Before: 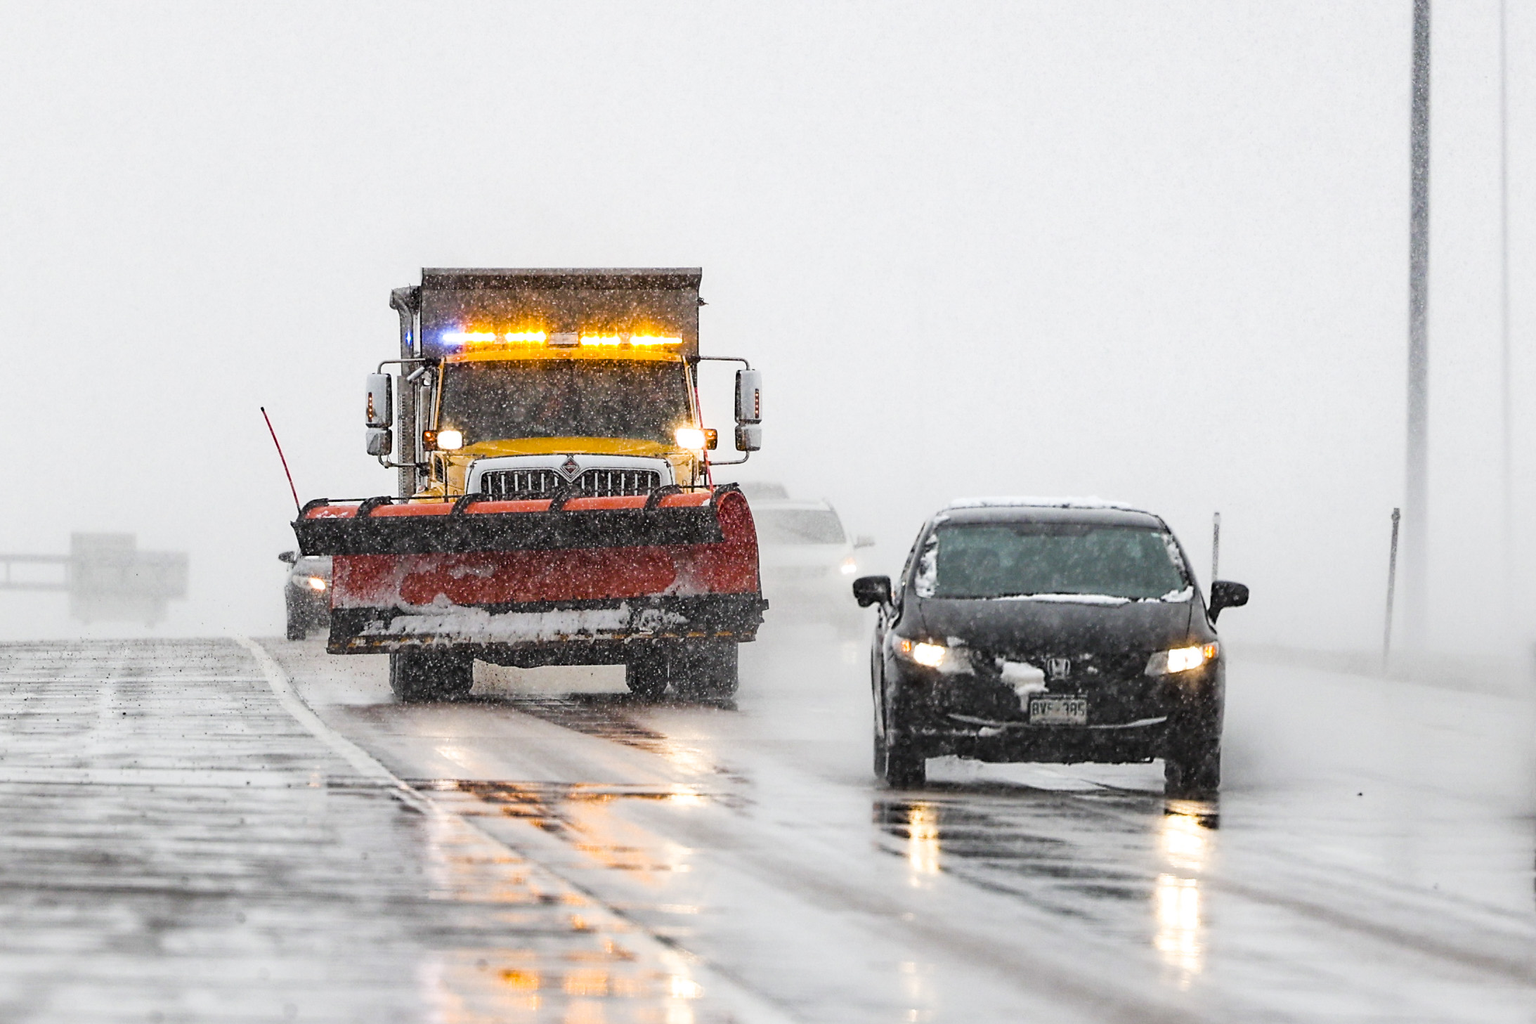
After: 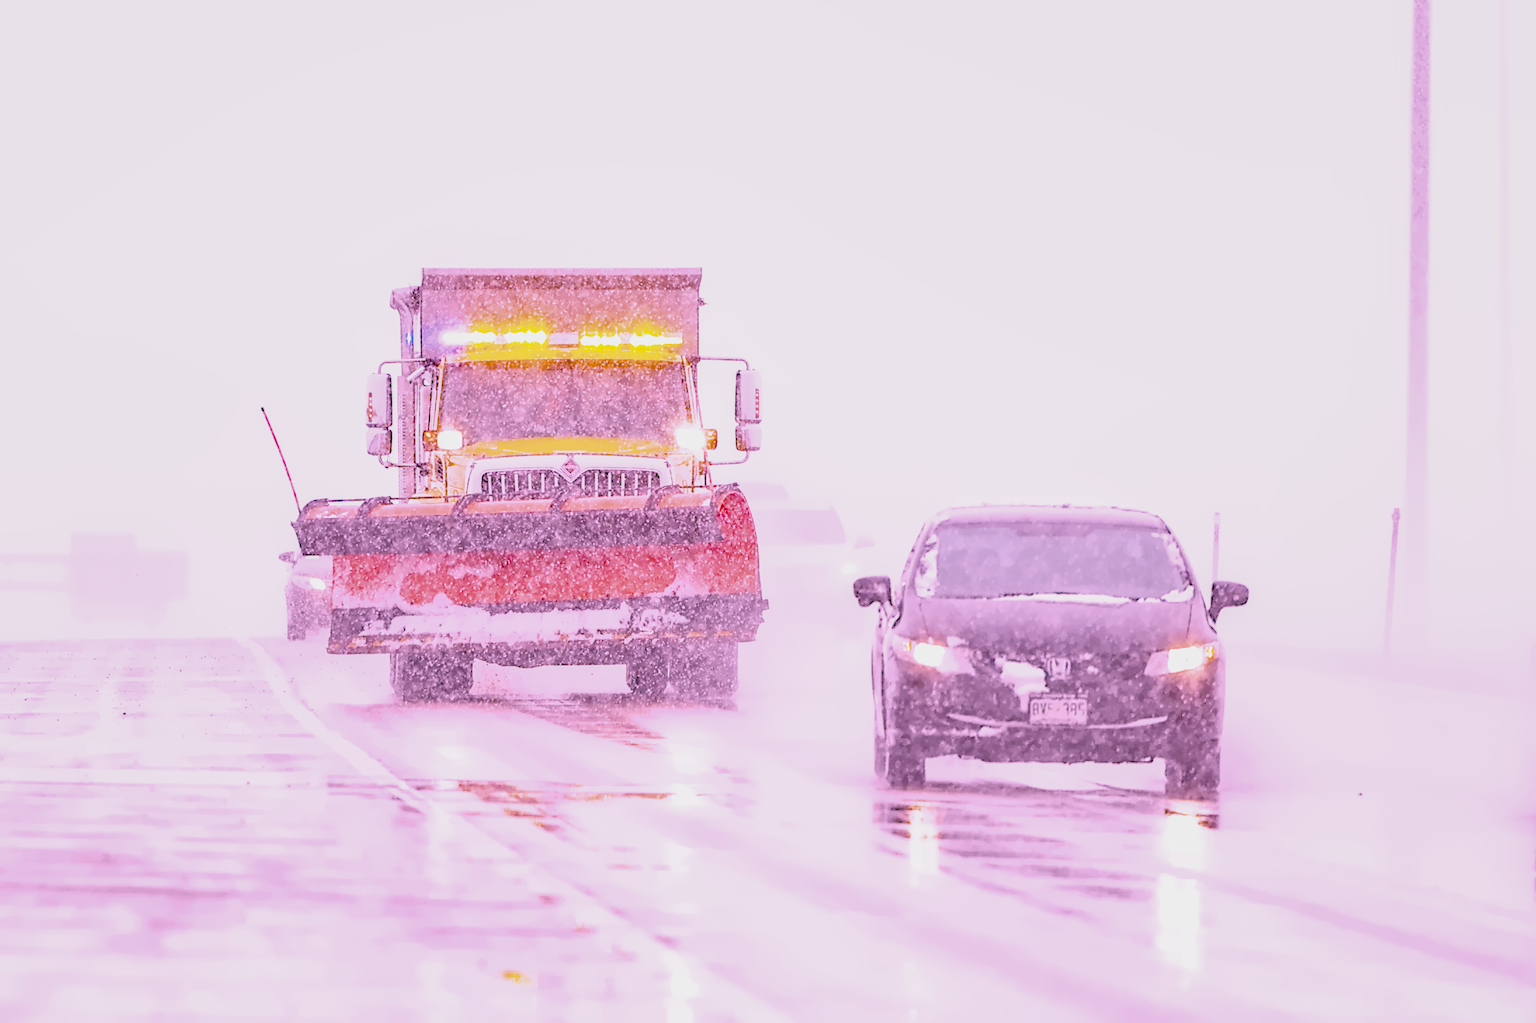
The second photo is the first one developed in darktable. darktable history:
filmic rgb "scene-referred default": black relative exposure -7.65 EV, white relative exposure 4.56 EV, hardness 3.61
raw chromatic aberrations: on, module defaults
color balance rgb: perceptual saturation grading › global saturation 25%, global vibrance 20%
highlight reconstruction: method reconstruct color, iterations 1, diameter of reconstruction 64 px
hot pixels: on, module defaults
lens correction: scale 1.01, crop 1, focal 85, aperture 2.8, distance 7.77, camera "Canon EOS RP", lens "Canon RF 85mm F2 MACRO IS STM"
tone equalizer "mask blending: all purposes": on, module defaults
exposure: black level correction 0.001, exposure 0.955 EV, compensate exposure bias true, compensate highlight preservation false
haze removal: compatibility mode true, adaptive false
tone curve: curves: ch0 [(0, 0) (0.915, 0.89) (1, 1)]
shadows and highlights: shadows 25, highlights -25
white balance: red 1.865, blue 1.754
denoise (profiled): preserve shadows 1.11, scattering 0.121, a [-1, 0, 0], b [0, 0, 0], y [[0.5 ×7] ×4, [0.507, 0.516, 0.526, 0.531, 0.526, 0.516, 0.507], [0.5 ×7]], compensate highlight preservation false
local contrast: detail 130%
